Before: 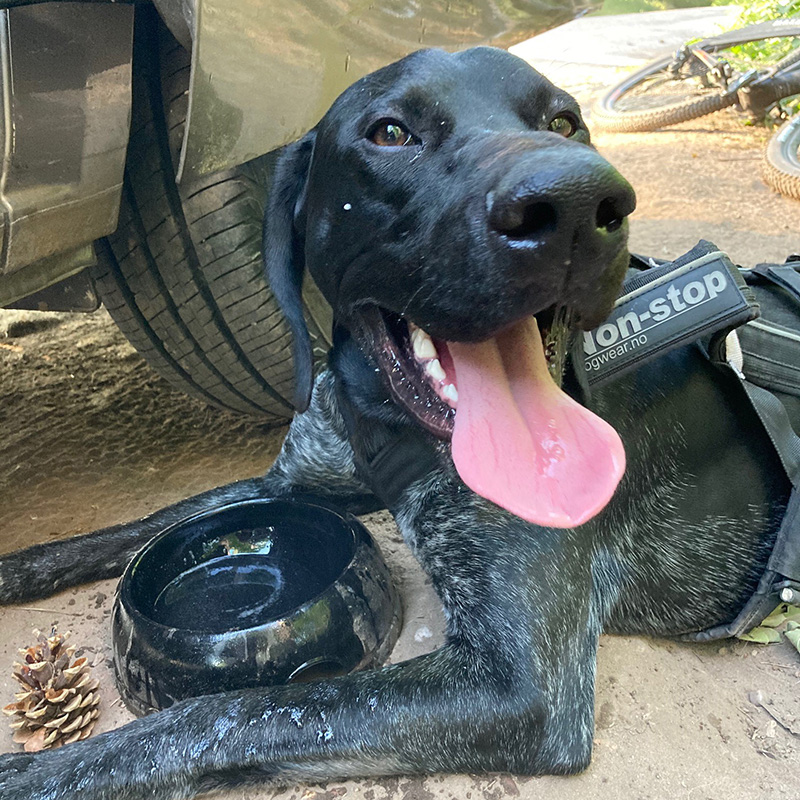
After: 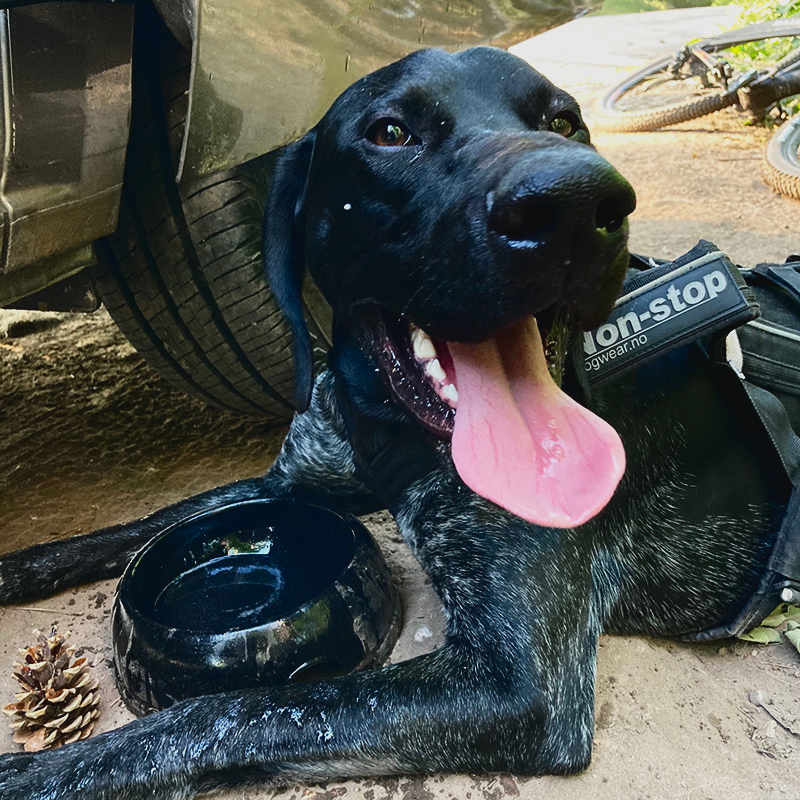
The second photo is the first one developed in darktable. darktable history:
contrast brightness saturation: contrast 0.19, brightness -0.243, saturation 0.113
tone curve: curves: ch0 [(0, 0.036) (0.053, 0.068) (0.211, 0.217) (0.519, 0.513) (0.847, 0.82) (0.991, 0.914)]; ch1 [(0, 0) (0.276, 0.206) (0.412, 0.353) (0.482, 0.475) (0.495, 0.5) (0.509, 0.502) (0.563, 0.57) (0.667, 0.672) (0.788, 0.809) (1, 1)]; ch2 [(0, 0) (0.438, 0.456) (0.473, 0.47) (0.503, 0.503) (0.523, 0.528) (0.562, 0.571) (0.612, 0.61) (0.679, 0.72) (1, 1)], preserve colors none
